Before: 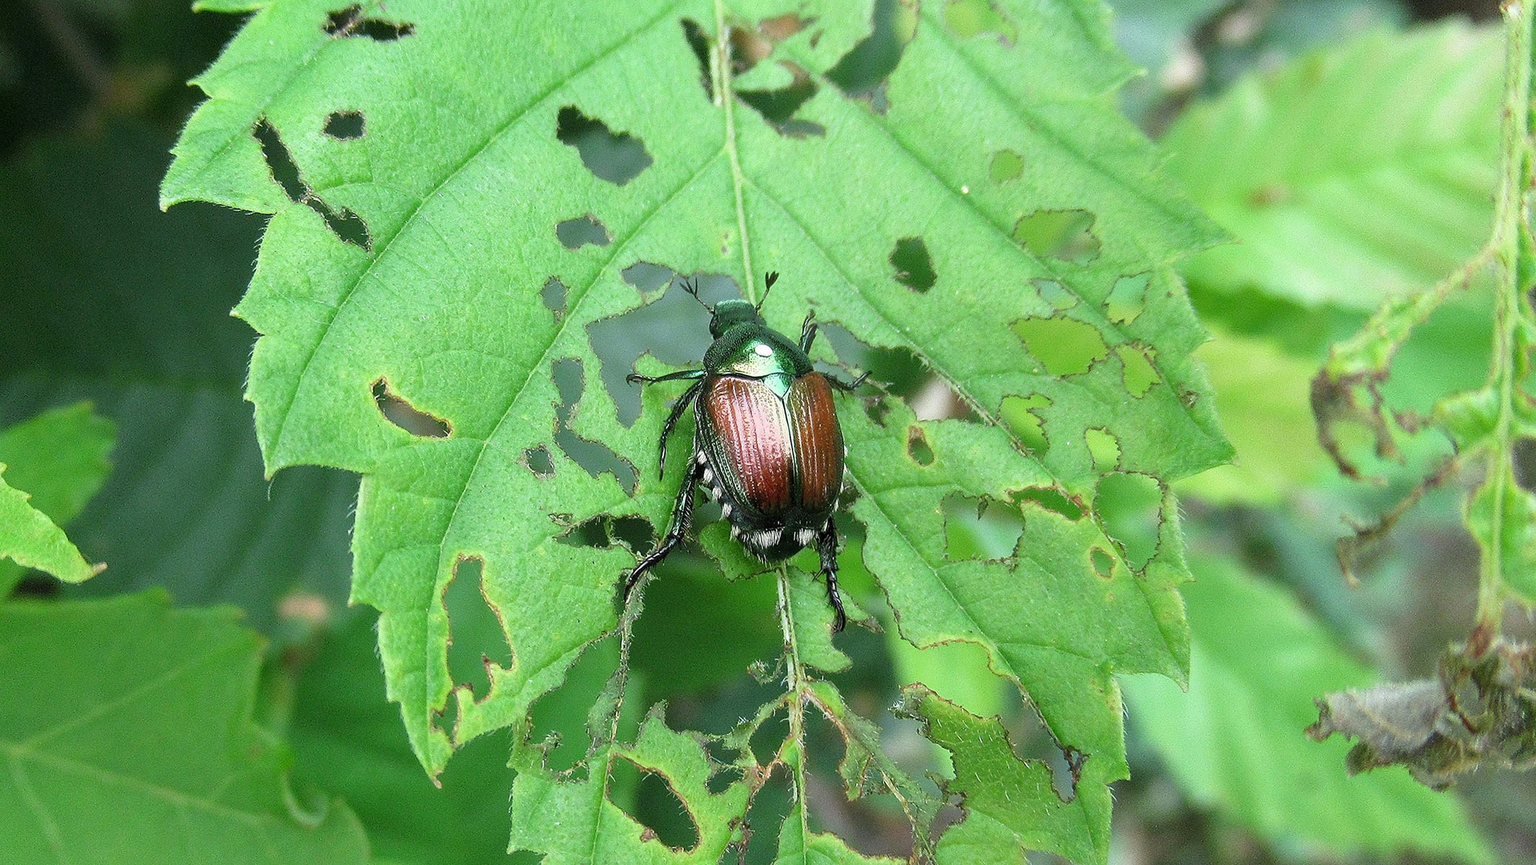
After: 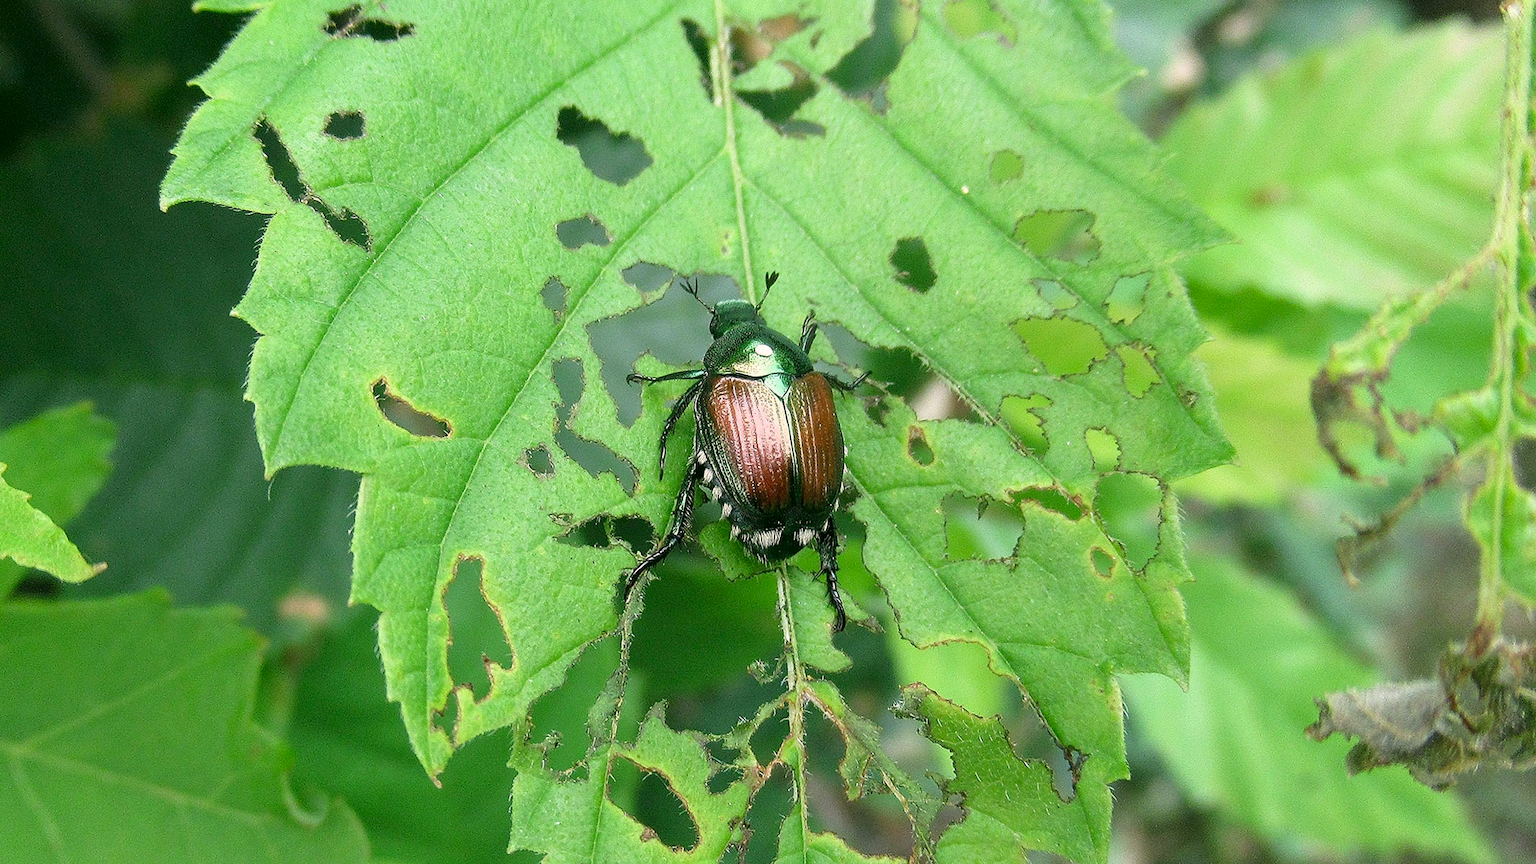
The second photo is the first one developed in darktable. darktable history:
color correction: highlights a* 4.49, highlights b* 4.96, shadows a* -8.22, shadows b* 4.69
